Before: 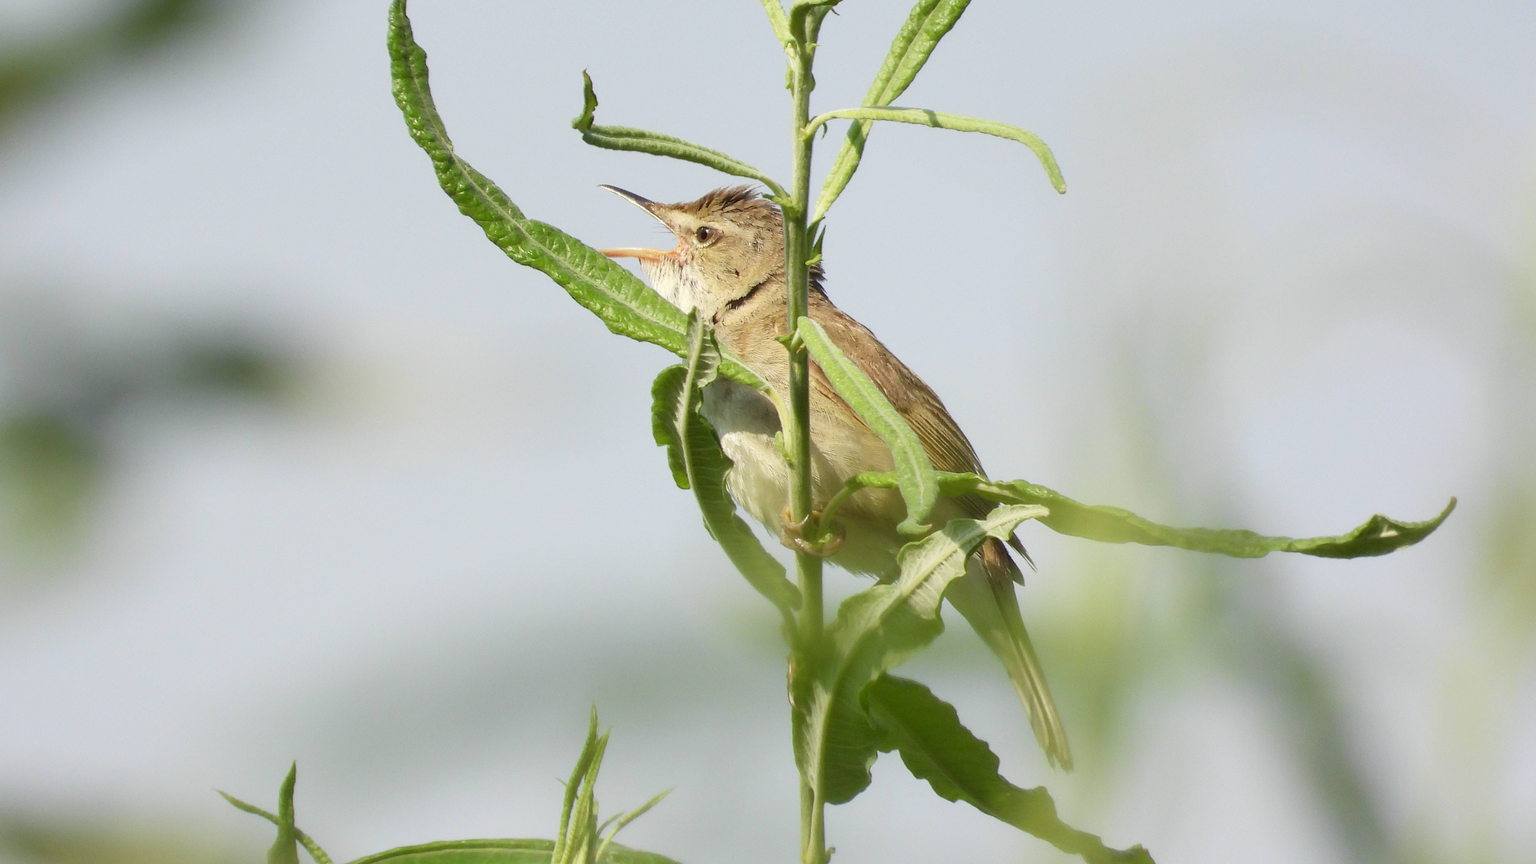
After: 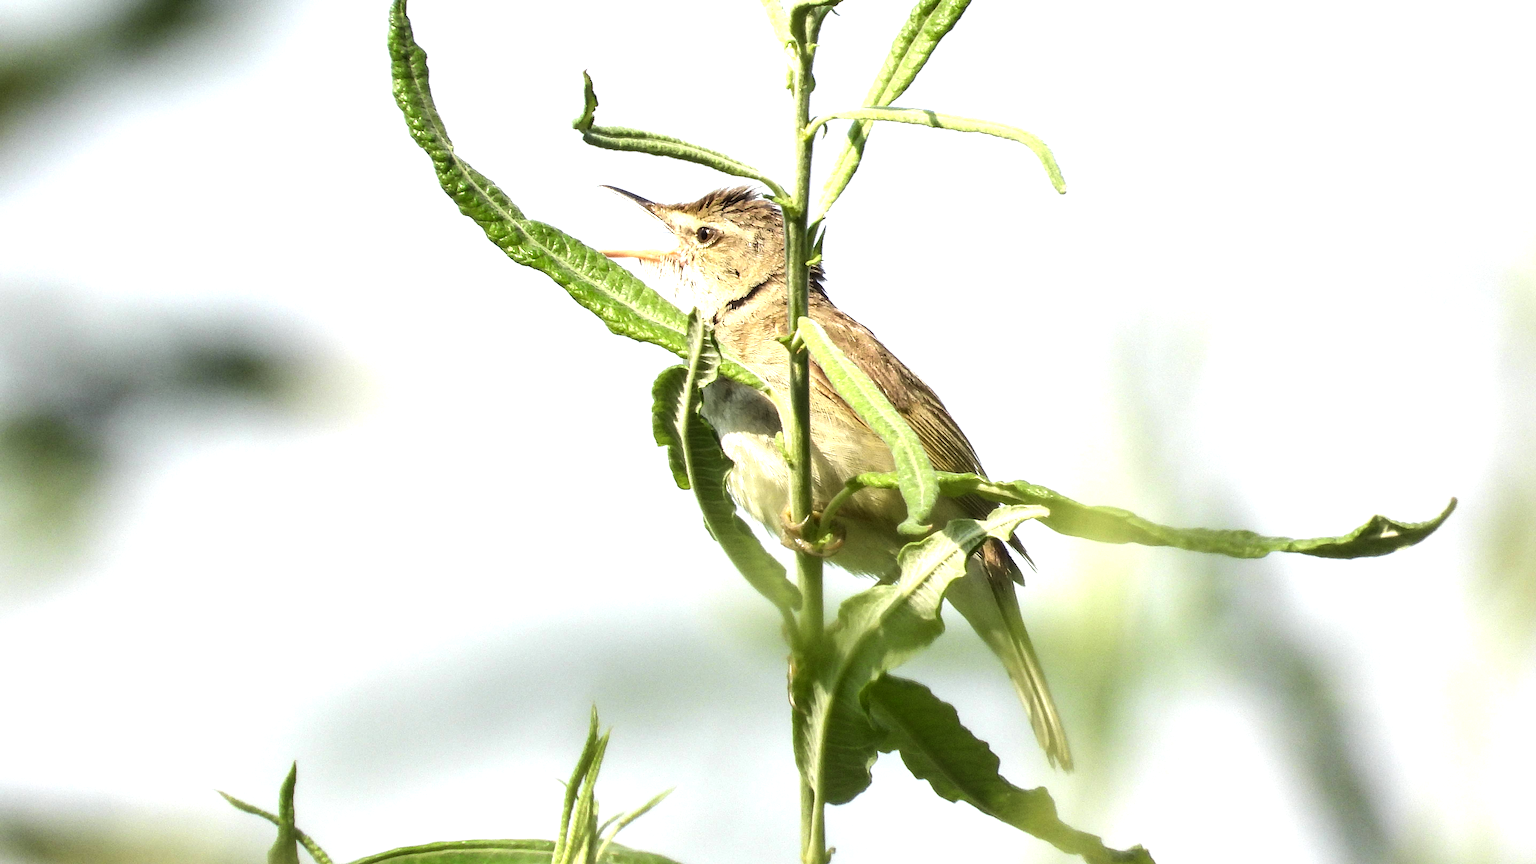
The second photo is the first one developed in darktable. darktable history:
tone equalizer: -8 EV -1.08 EV, -7 EV -1.01 EV, -6 EV -0.867 EV, -5 EV -0.578 EV, -3 EV 0.578 EV, -2 EV 0.867 EV, -1 EV 1.01 EV, +0 EV 1.08 EV, edges refinement/feathering 500, mask exposure compensation -1.57 EV, preserve details no
local contrast: detail 130%
